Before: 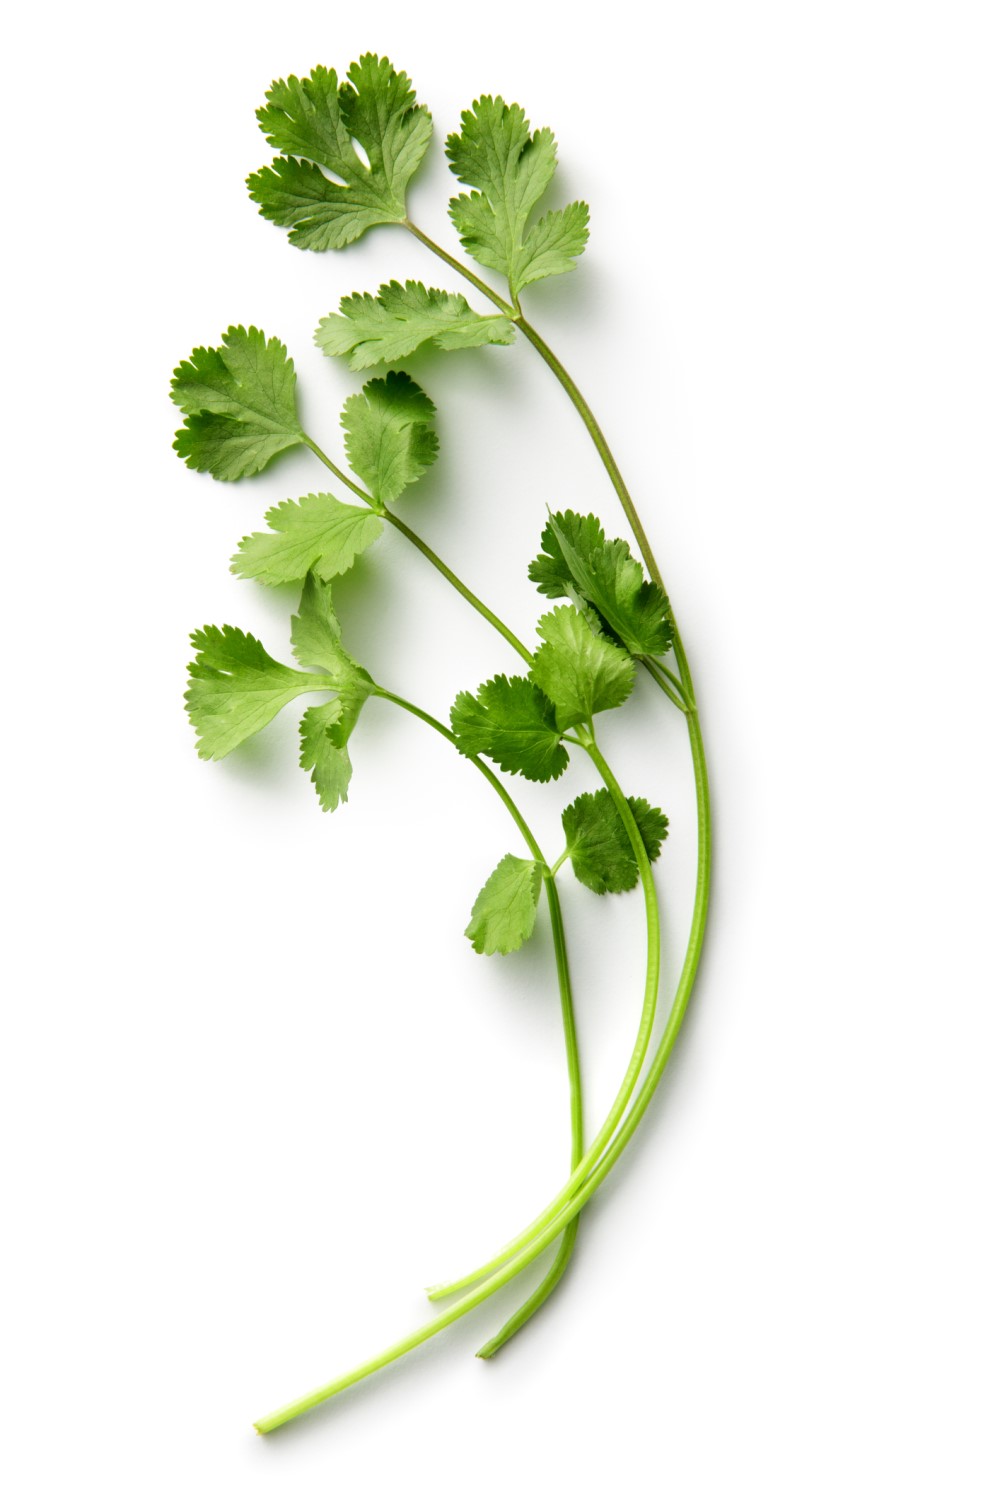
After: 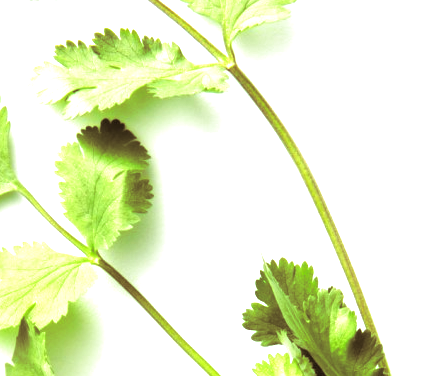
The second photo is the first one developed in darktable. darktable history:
crop: left 28.64%, top 16.832%, right 26.637%, bottom 58.055%
exposure: exposure 1.25 EV, compensate exposure bias true, compensate highlight preservation false
split-toning: on, module defaults
white balance: red 0.988, blue 1.017
